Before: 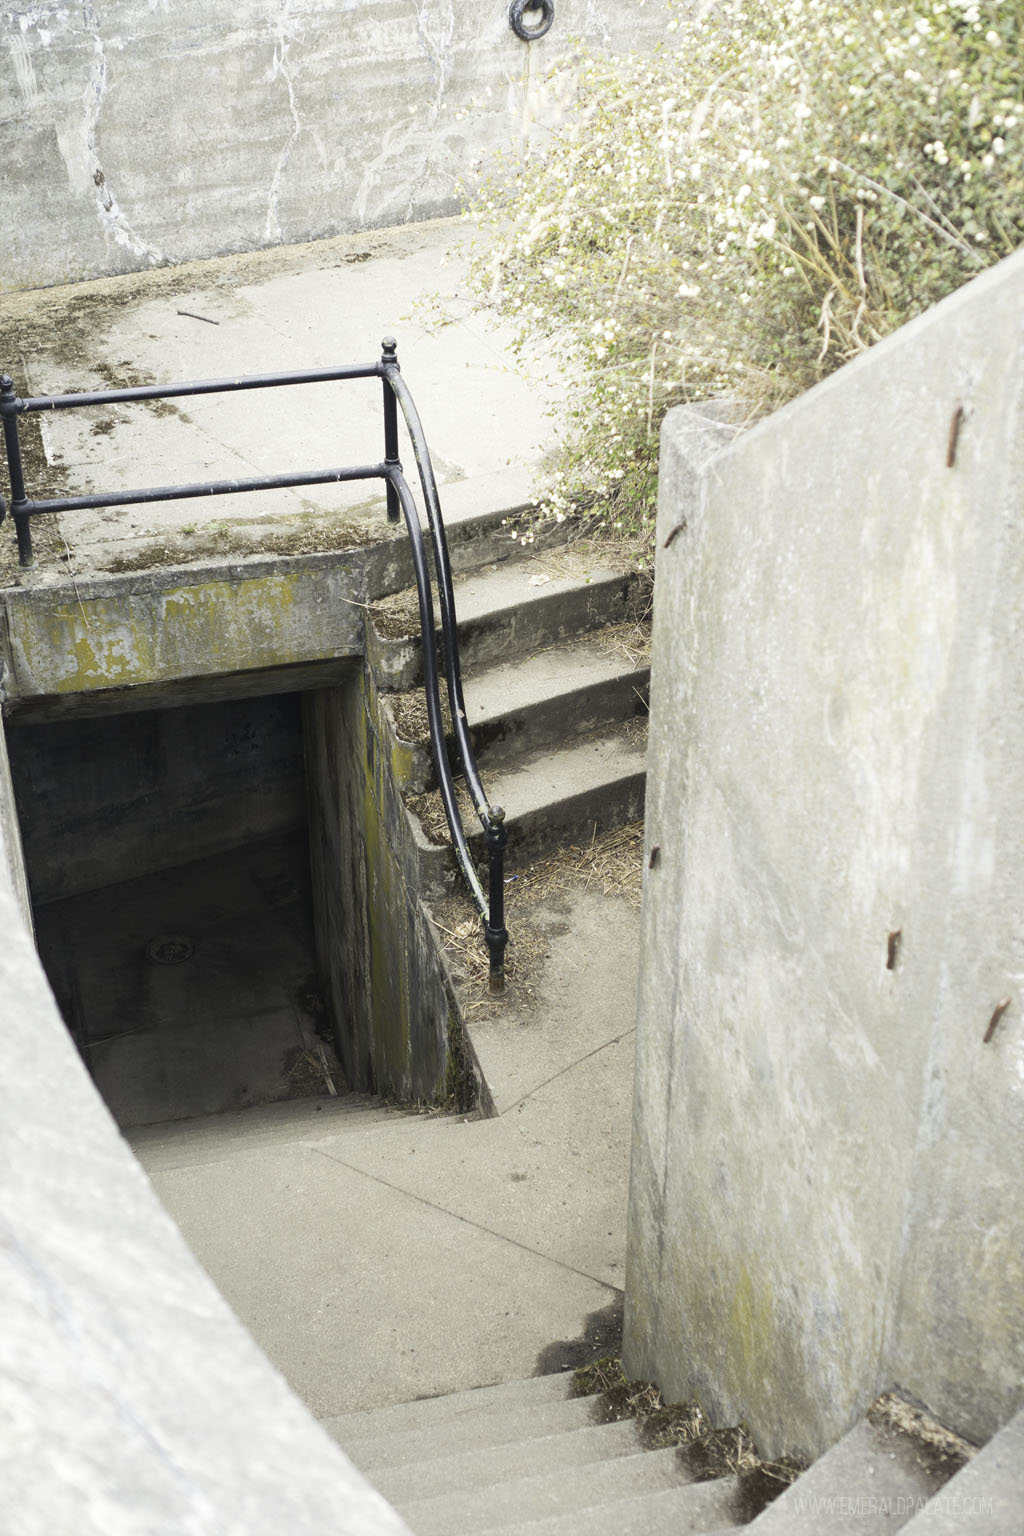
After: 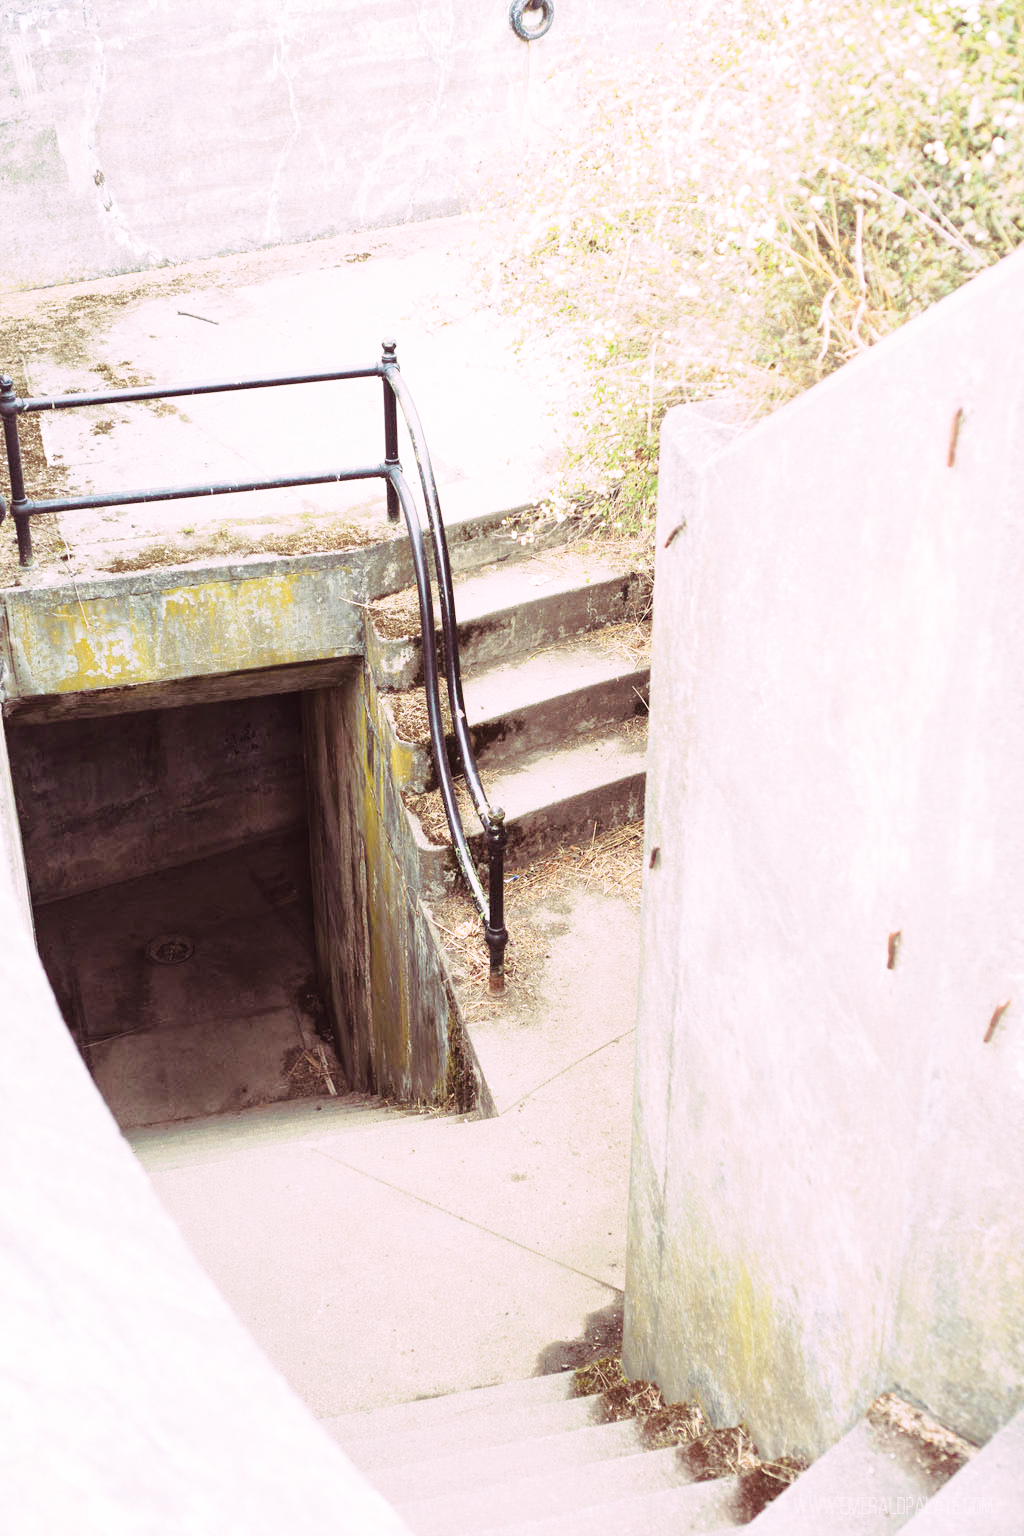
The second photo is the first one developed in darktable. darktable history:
split-toning: highlights › hue 298.8°, highlights › saturation 0.73, compress 41.76%
base curve: curves: ch0 [(0, 0) (0.028, 0.03) (0.121, 0.232) (0.46, 0.748) (0.859, 0.968) (1, 1)], preserve colors none
velvia: strength 15%
